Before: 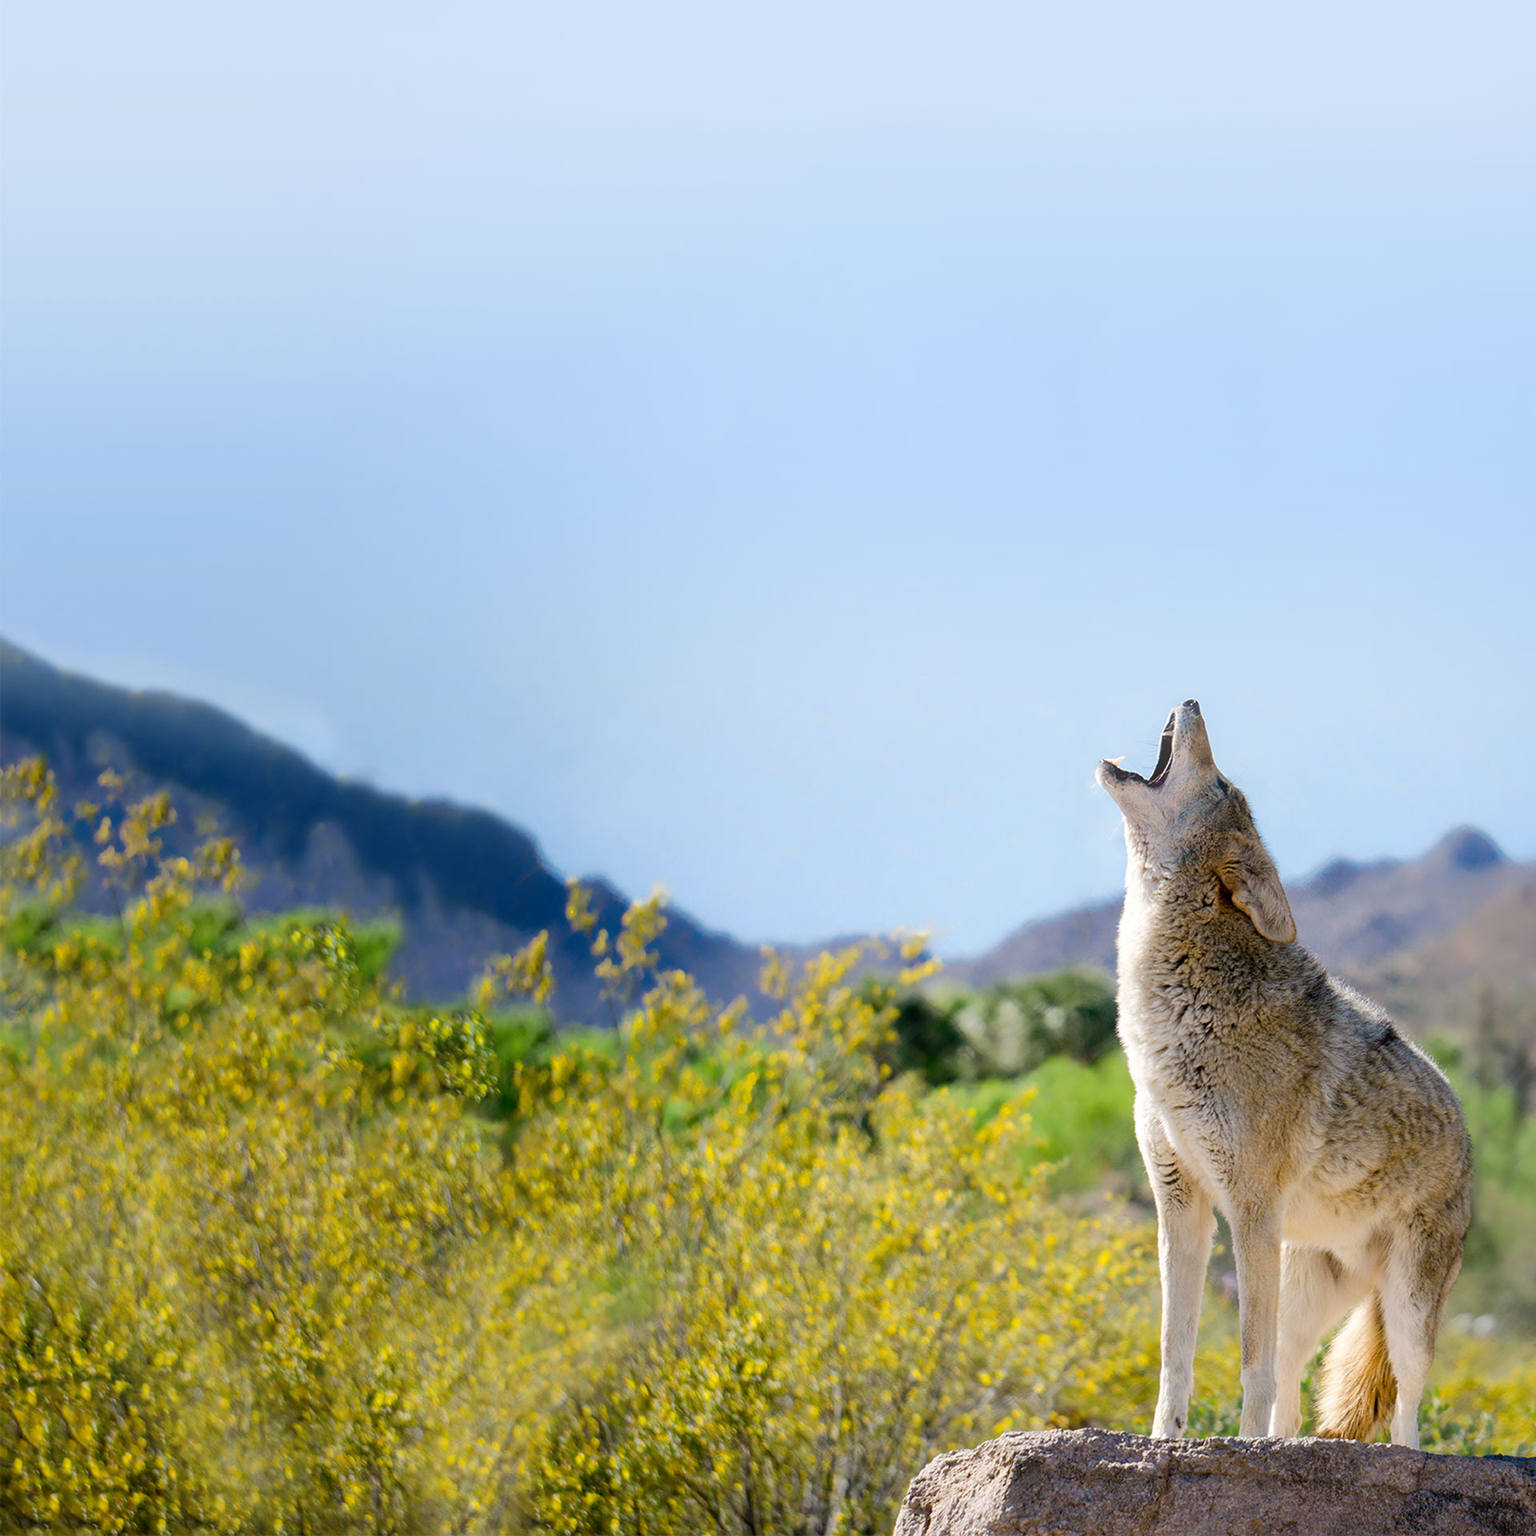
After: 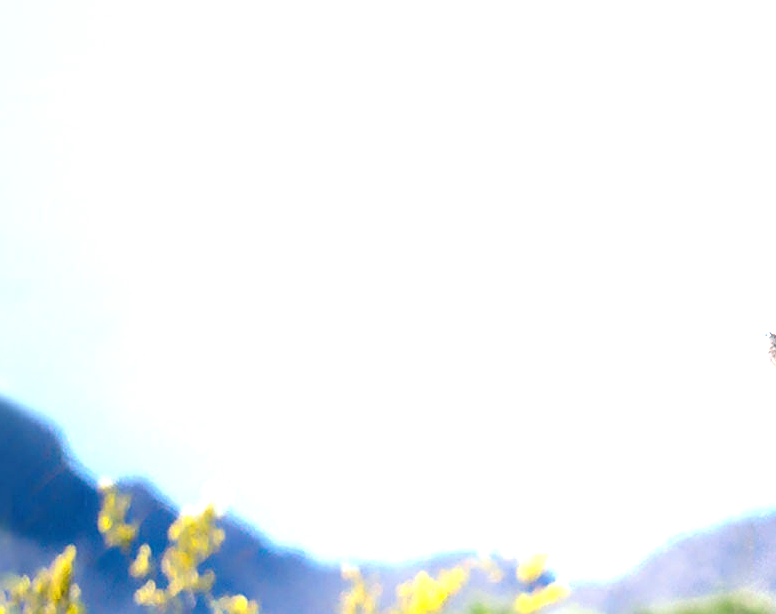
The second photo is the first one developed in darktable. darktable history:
exposure: black level correction 0, exposure 1.2 EV, compensate highlight preservation false
sharpen: on, module defaults
crop: left 31.751%, top 32.172%, right 27.8%, bottom 35.83%
